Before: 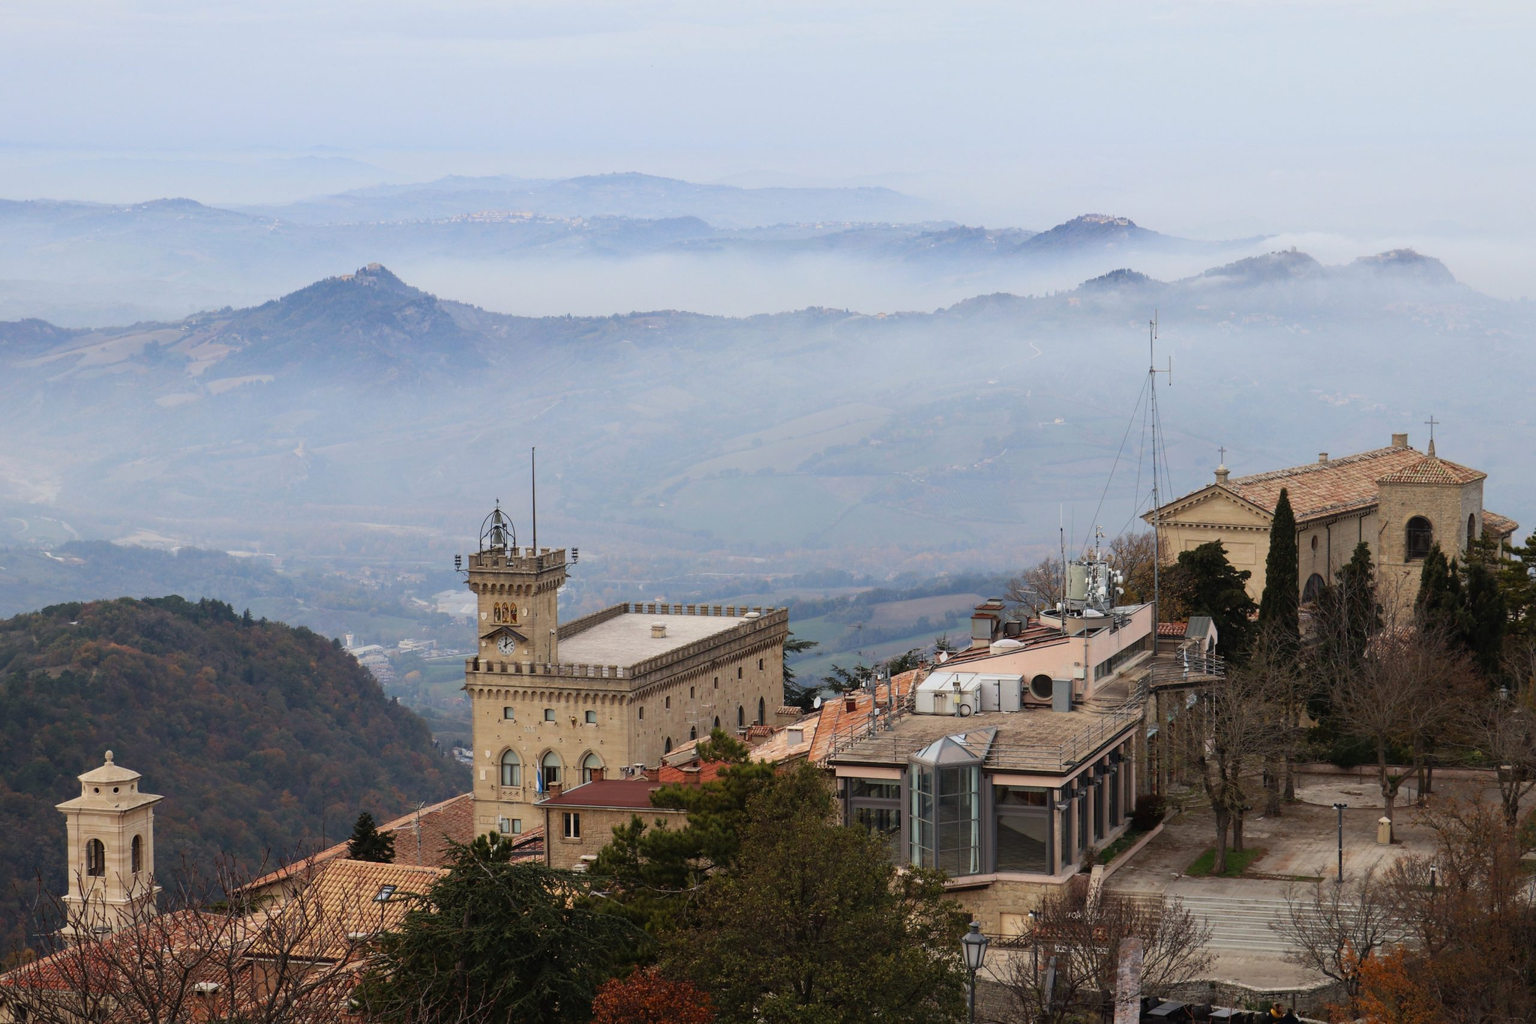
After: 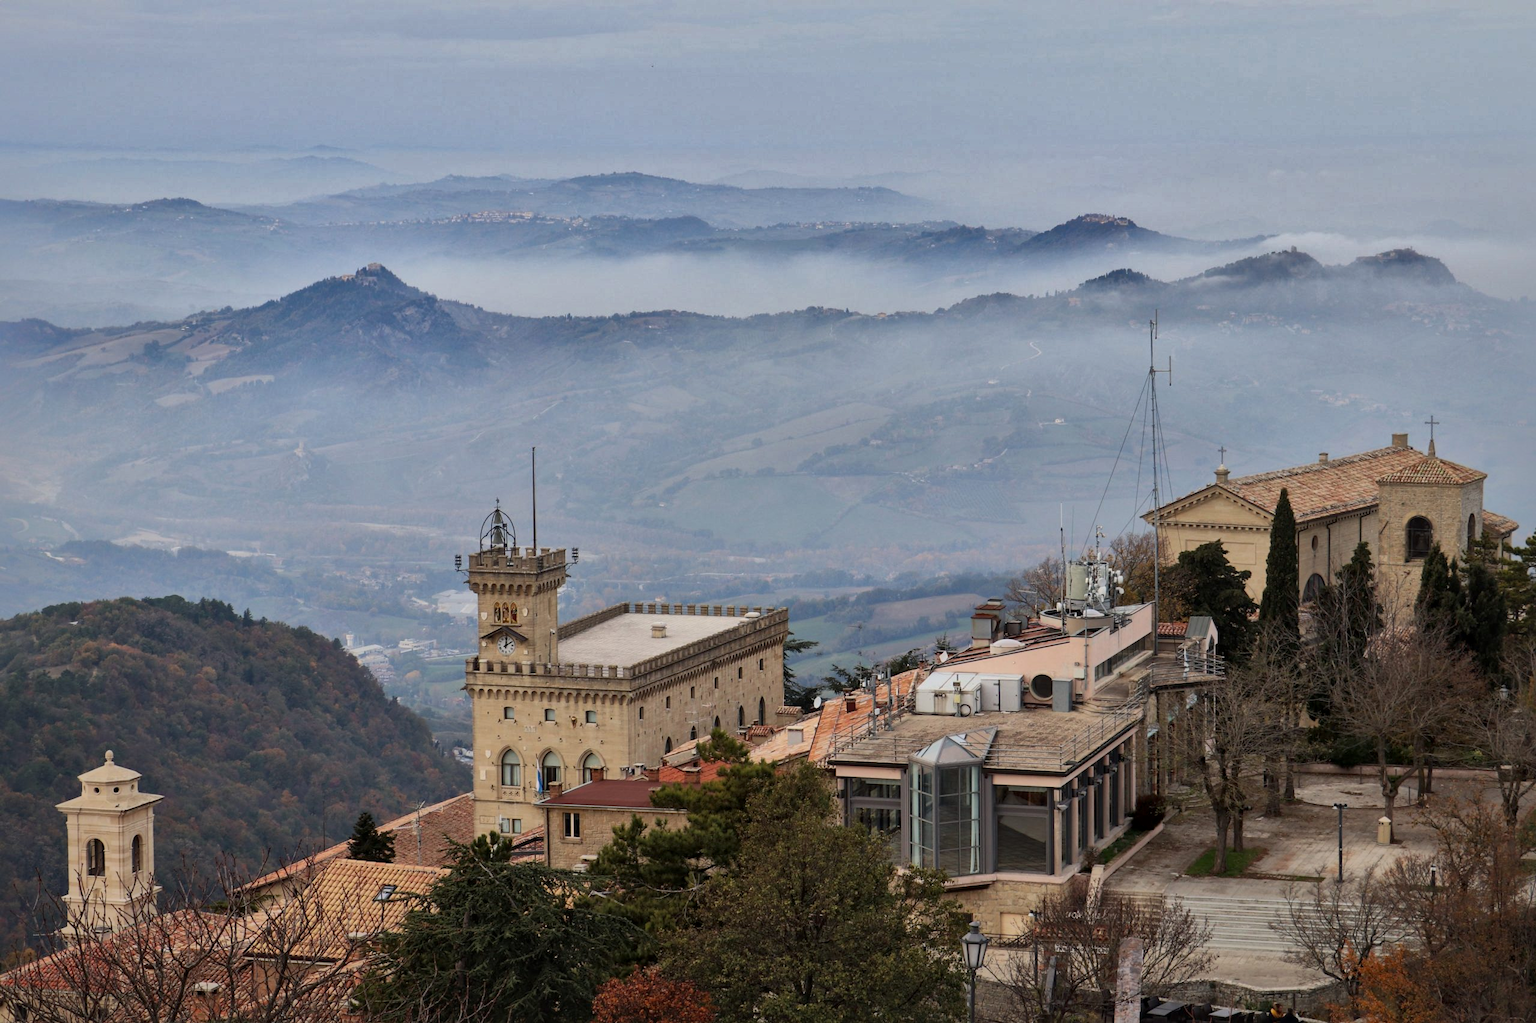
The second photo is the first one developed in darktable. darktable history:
shadows and highlights: shadows 25, highlights -70
local contrast: mode bilateral grid, contrast 20, coarseness 50, detail 132%, midtone range 0.2
